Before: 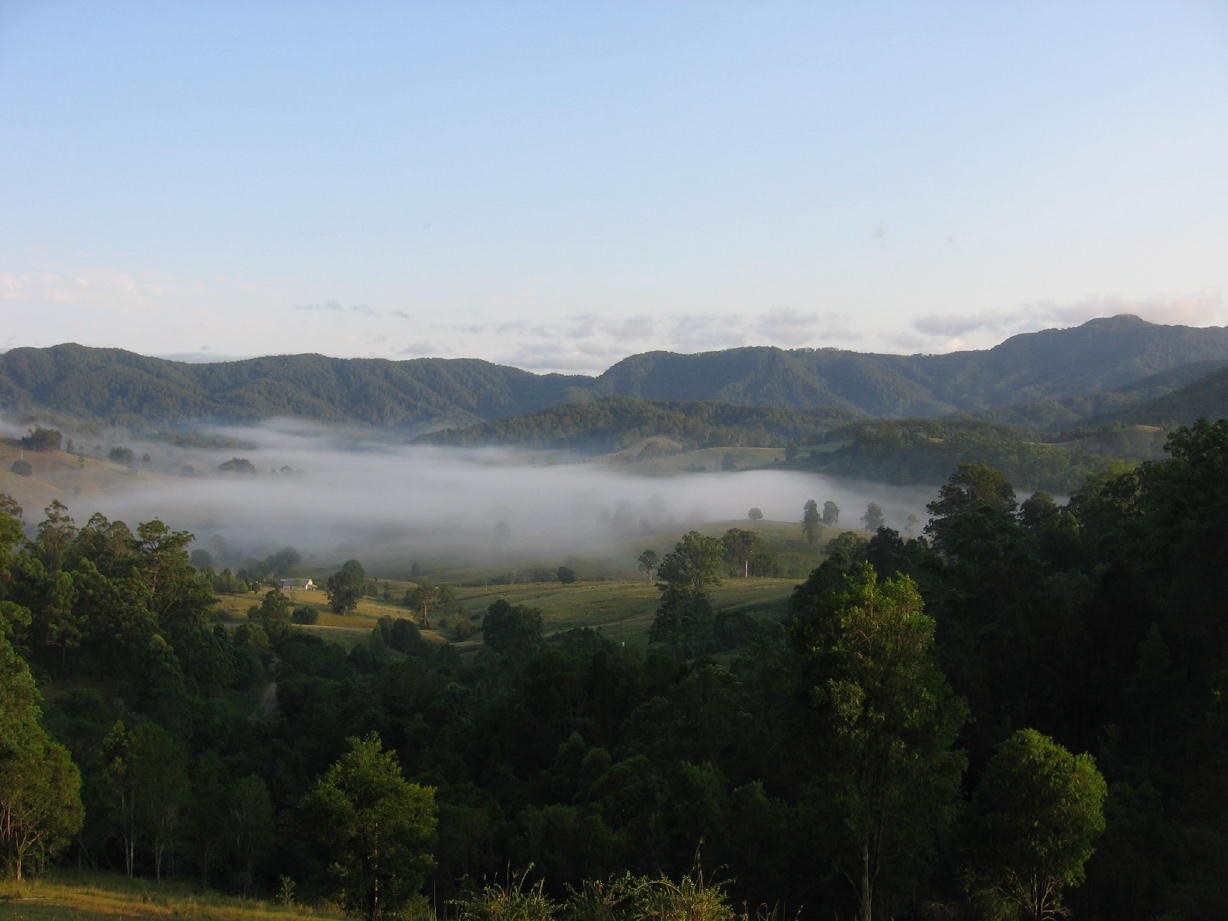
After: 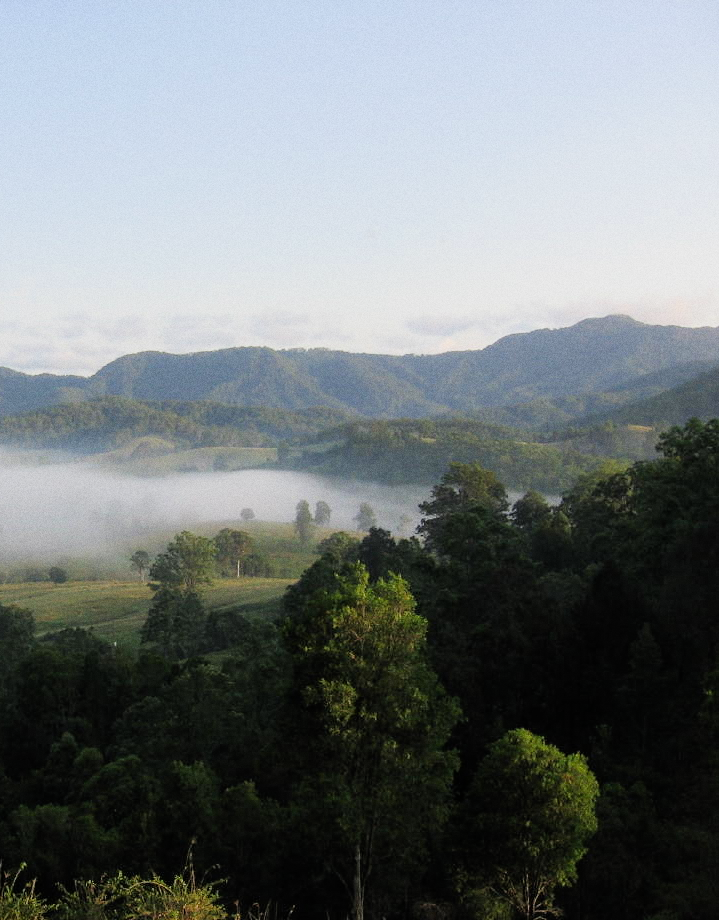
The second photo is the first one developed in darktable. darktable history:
filmic rgb: black relative exposure -7.65 EV, white relative exposure 4.56 EV, hardness 3.61
crop: left 41.402%
exposure: exposure 1 EV, compensate highlight preservation false
grain: on, module defaults
